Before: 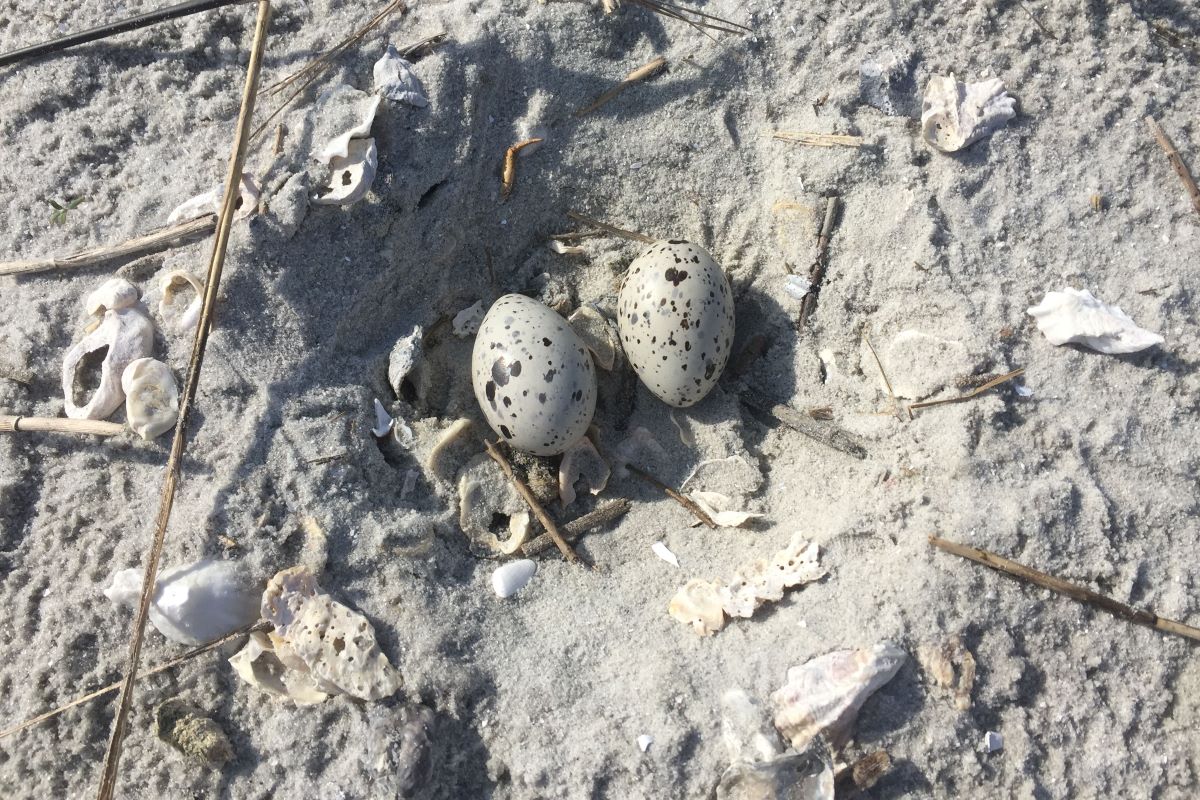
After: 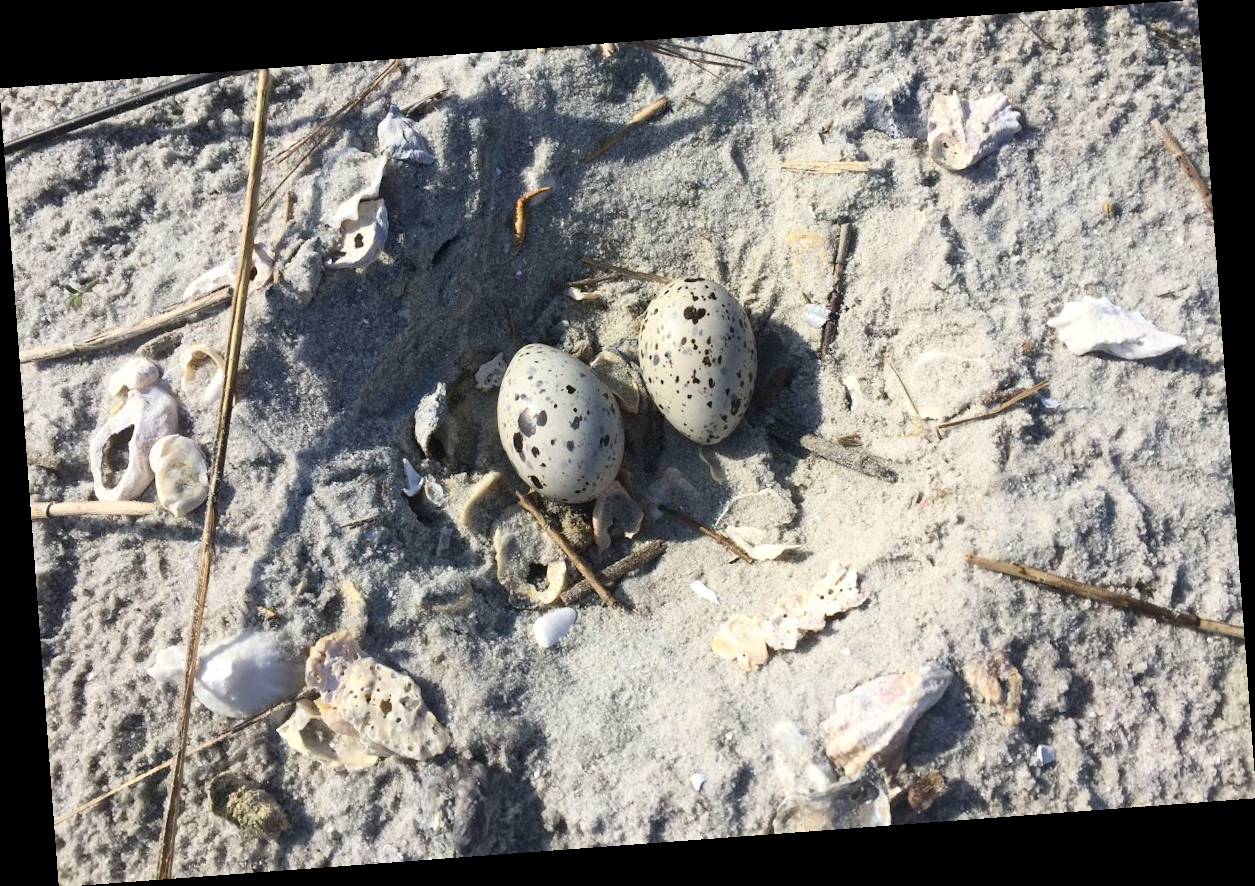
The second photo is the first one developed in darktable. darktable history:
contrast brightness saturation: contrast 0.18, saturation 0.3
rotate and perspective: rotation -4.25°, automatic cropping off
